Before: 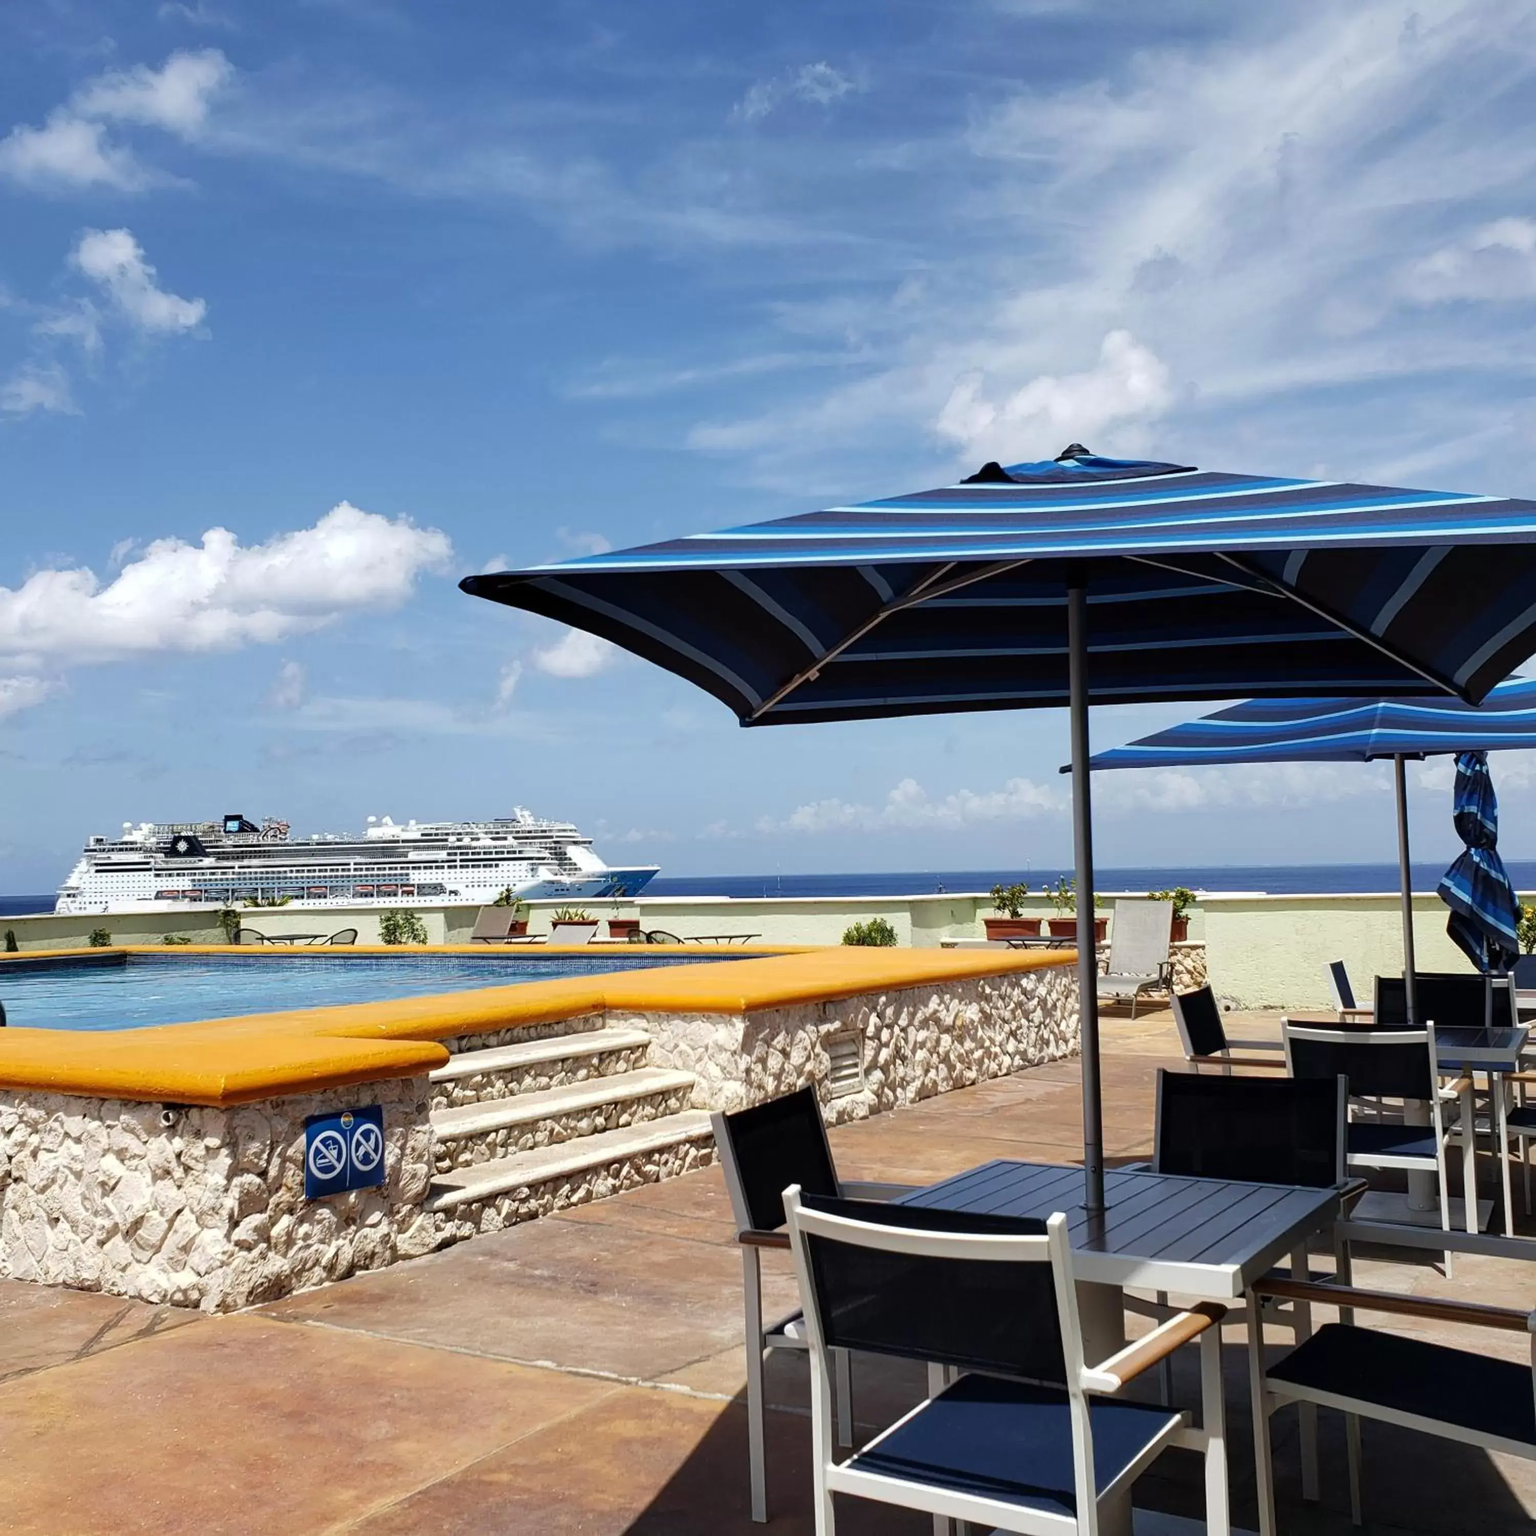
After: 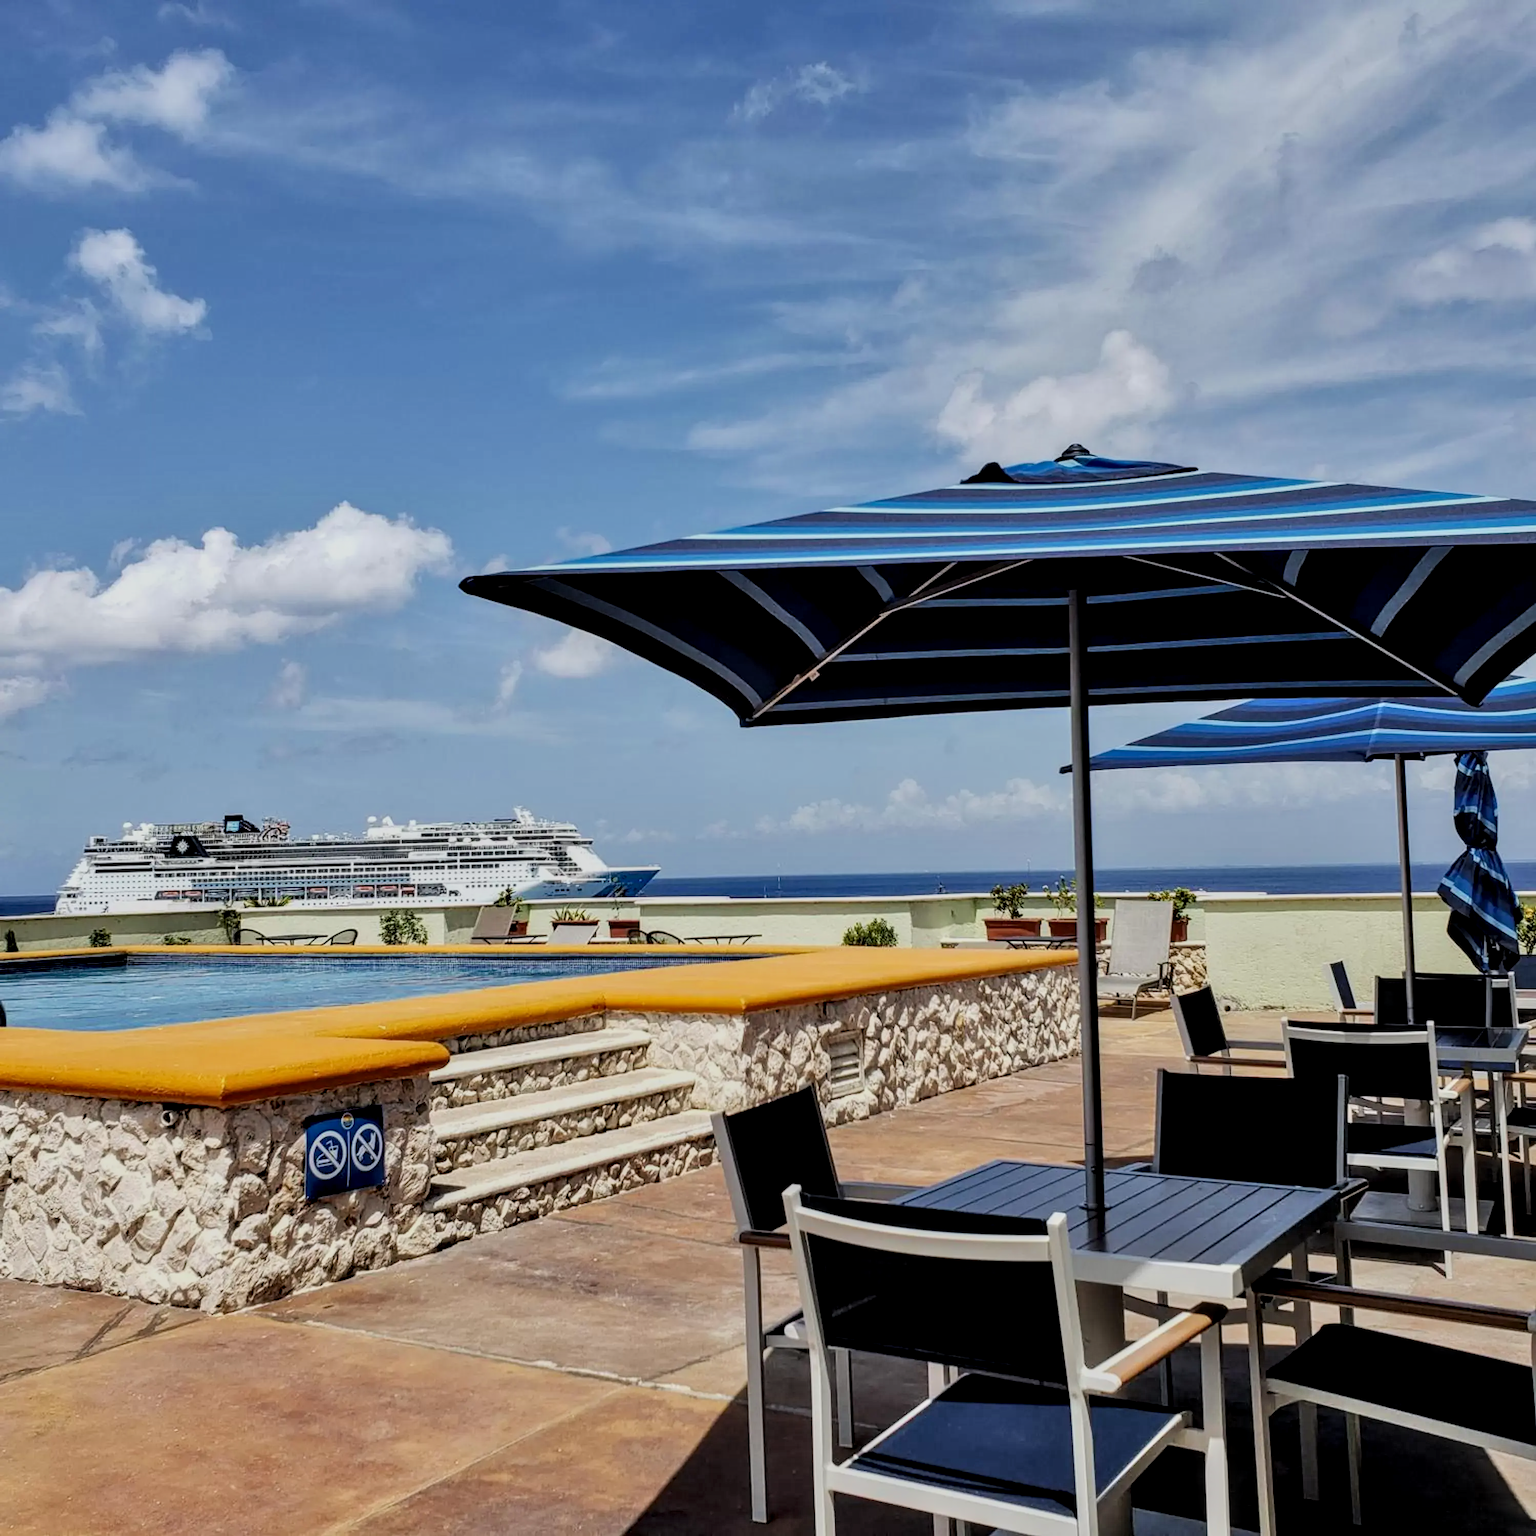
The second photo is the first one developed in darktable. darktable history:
filmic rgb: black relative exposure -7.65 EV, white relative exposure 4.56 EV, hardness 3.61, color science v6 (2022)
local contrast: detail 140%
shadows and highlights: low approximation 0.01, soften with gaussian
